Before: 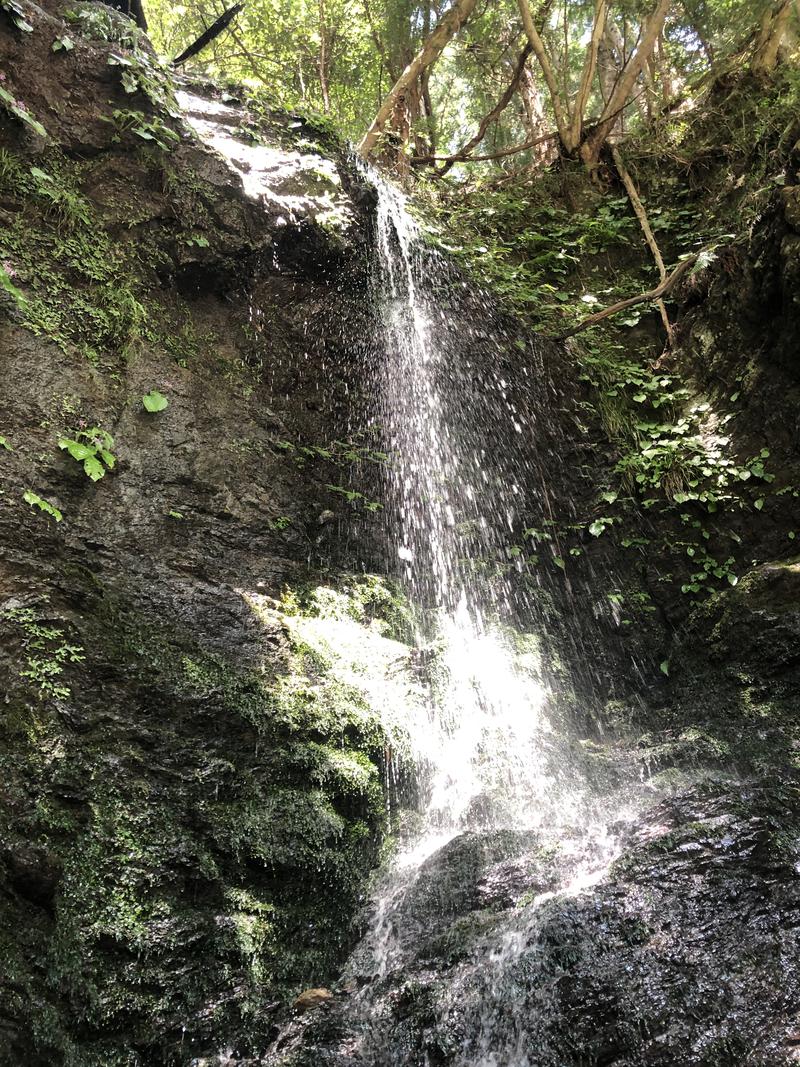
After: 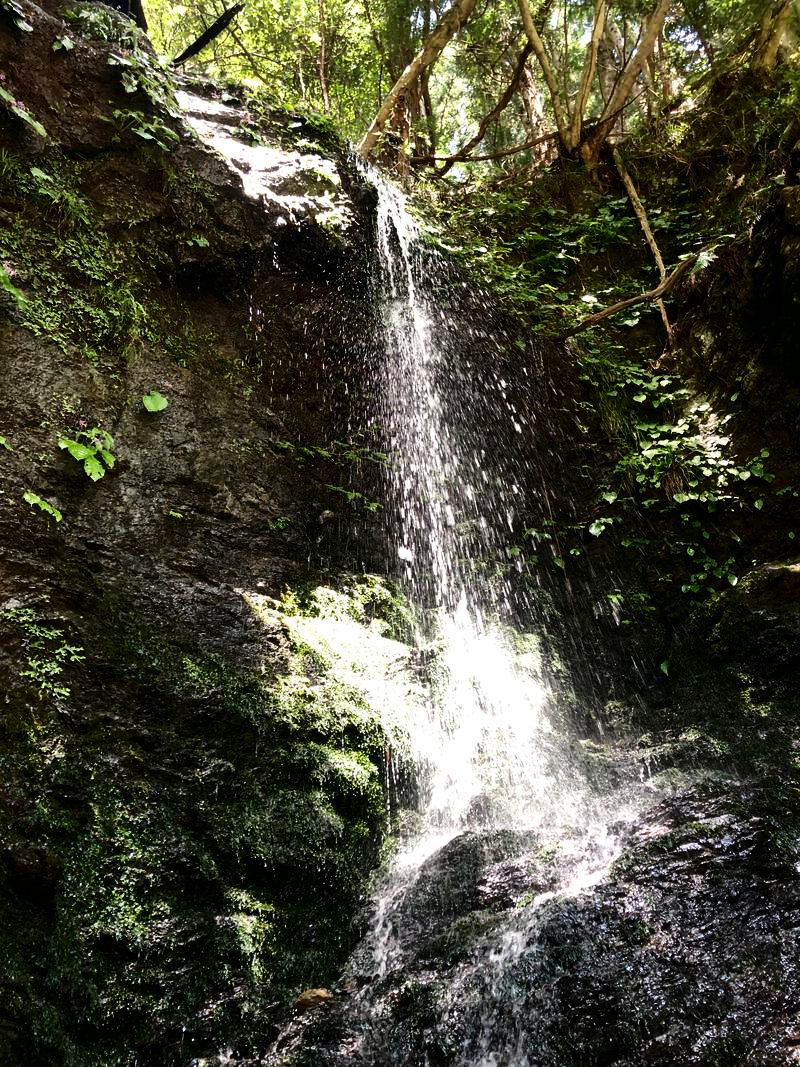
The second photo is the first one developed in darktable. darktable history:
contrast brightness saturation: contrast 0.217, brightness -0.188, saturation 0.233
